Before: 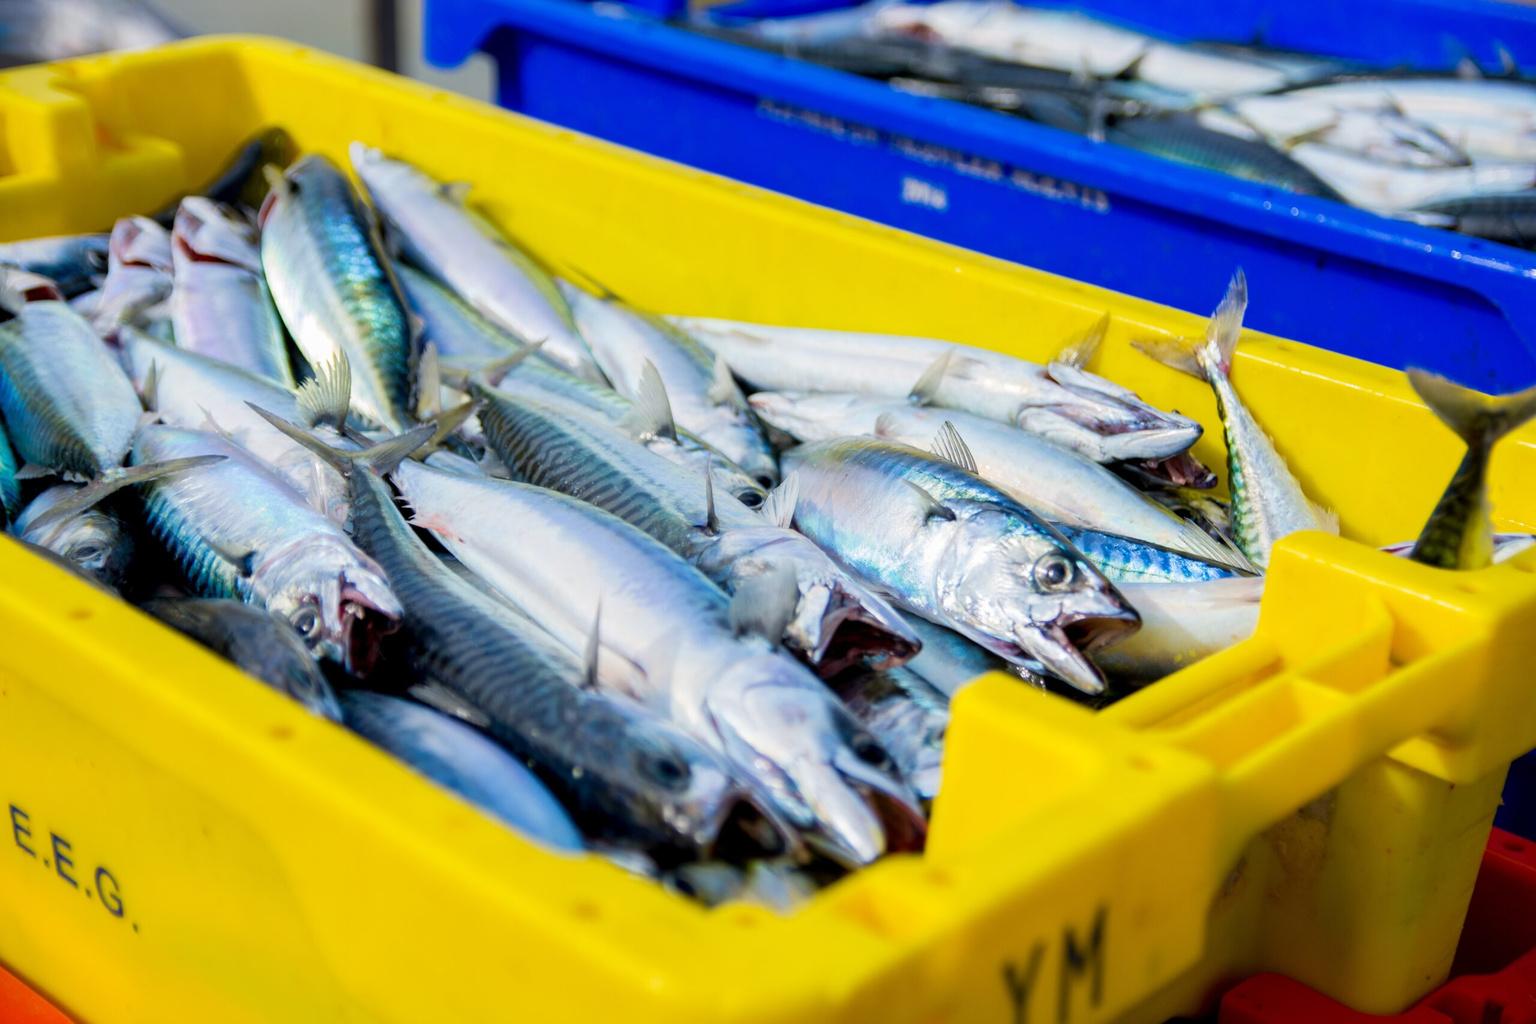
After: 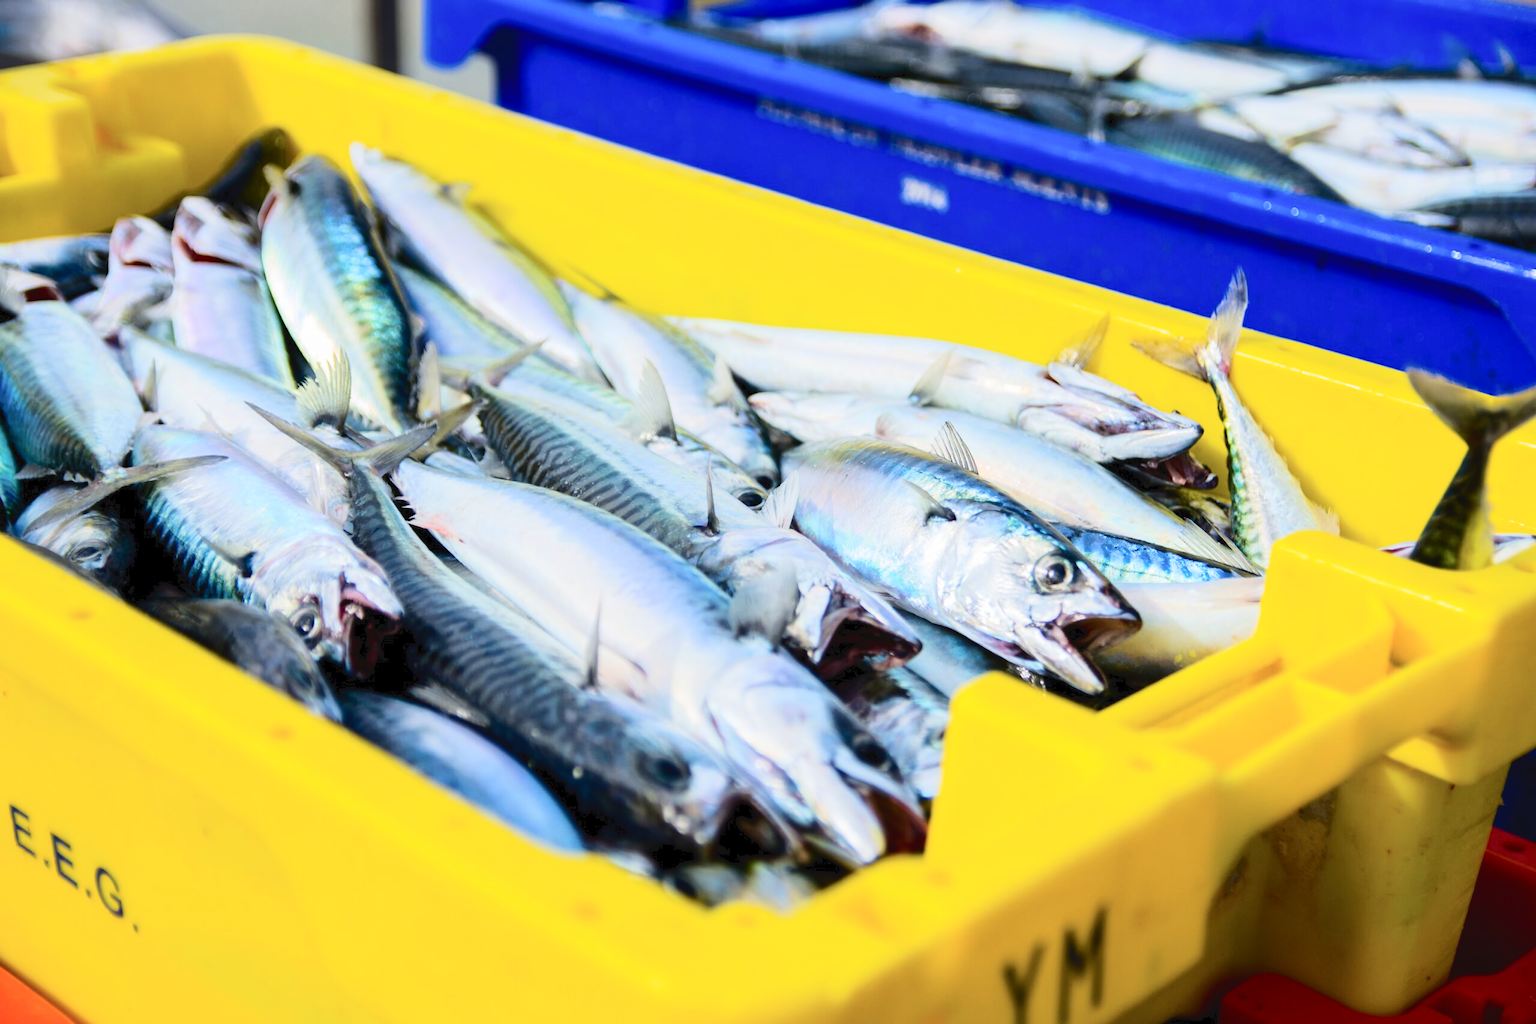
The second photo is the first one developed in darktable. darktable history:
tone curve: curves: ch0 [(0, 0) (0.003, 0.046) (0.011, 0.052) (0.025, 0.059) (0.044, 0.069) (0.069, 0.084) (0.1, 0.107) (0.136, 0.133) (0.177, 0.171) (0.224, 0.216) (0.277, 0.293) (0.335, 0.371) (0.399, 0.481) (0.468, 0.577) (0.543, 0.662) (0.623, 0.749) (0.709, 0.831) (0.801, 0.891) (0.898, 0.942) (1, 1)], color space Lab, independent channels, preserve colors none
